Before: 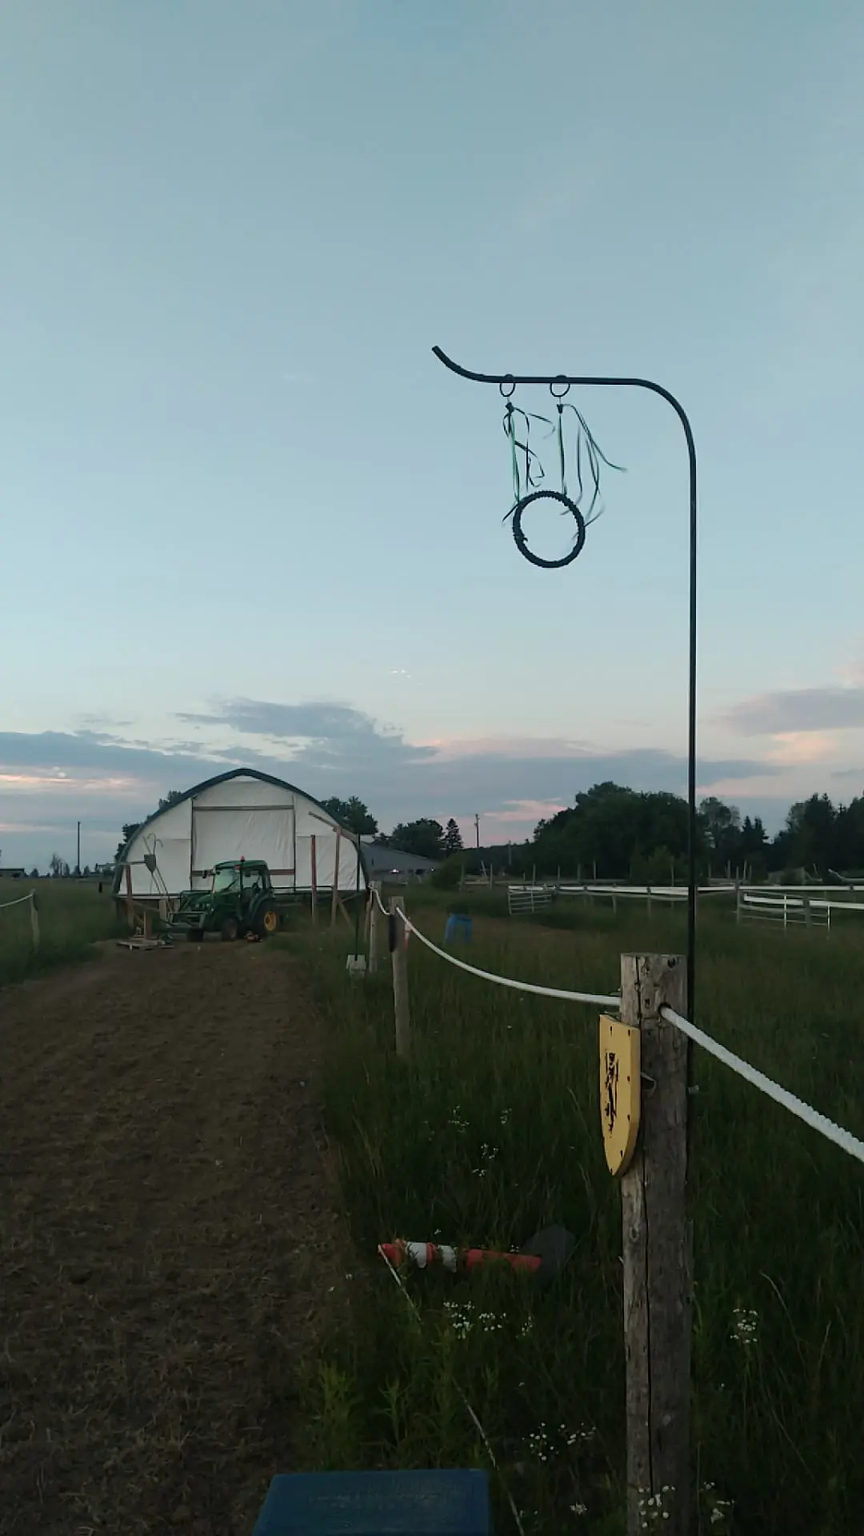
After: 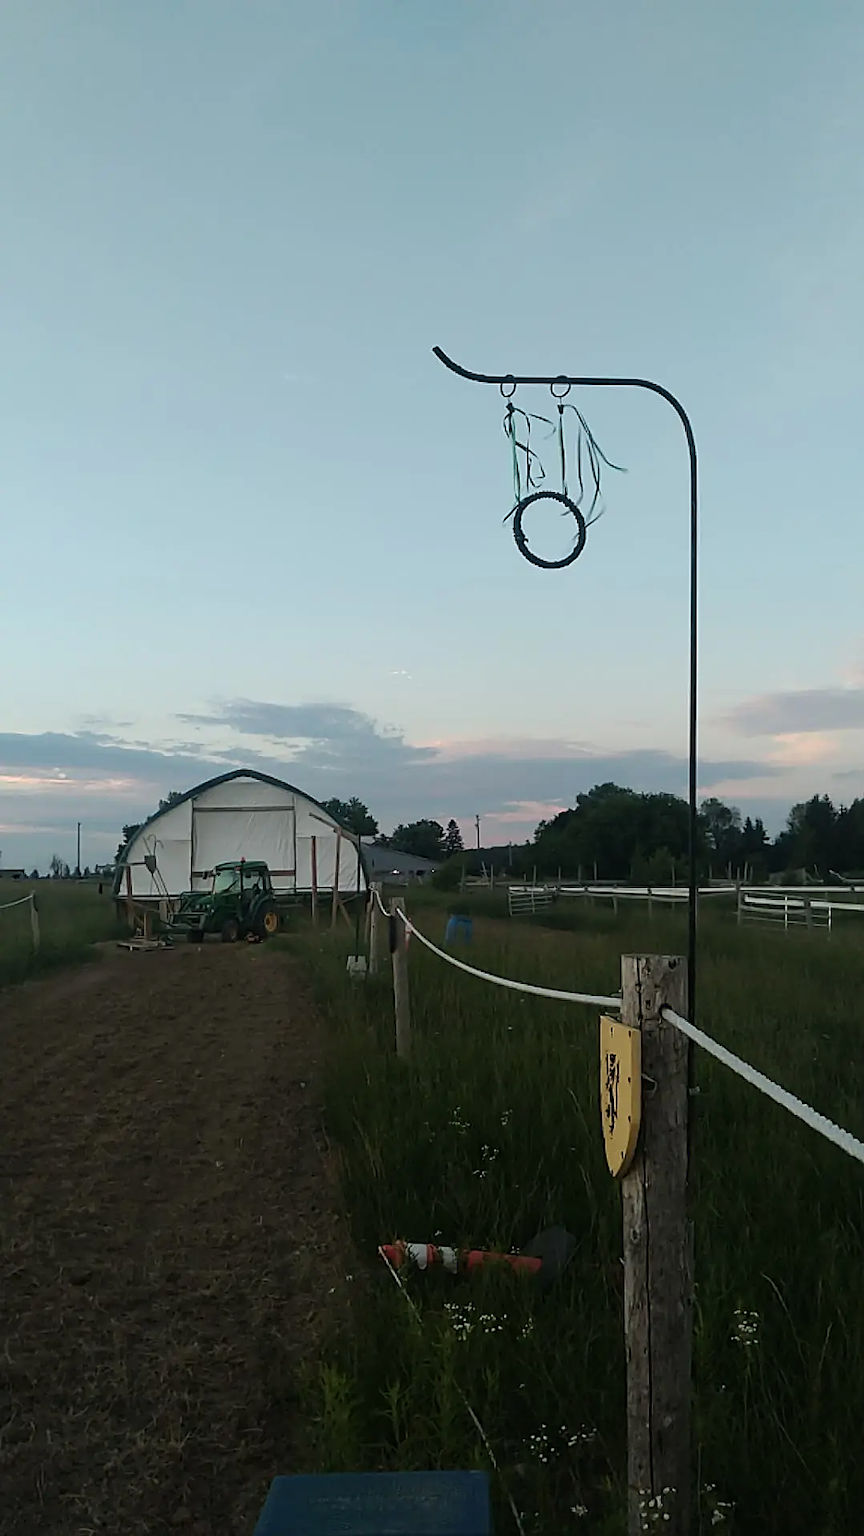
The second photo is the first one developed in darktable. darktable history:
filmic rgb: black relative exposure -16 EV, white relative exposure 2.93 EV, hardness 10.04, color science v6 (2022)
sharpen: on, module defaults
crop: bottom 0.071%
